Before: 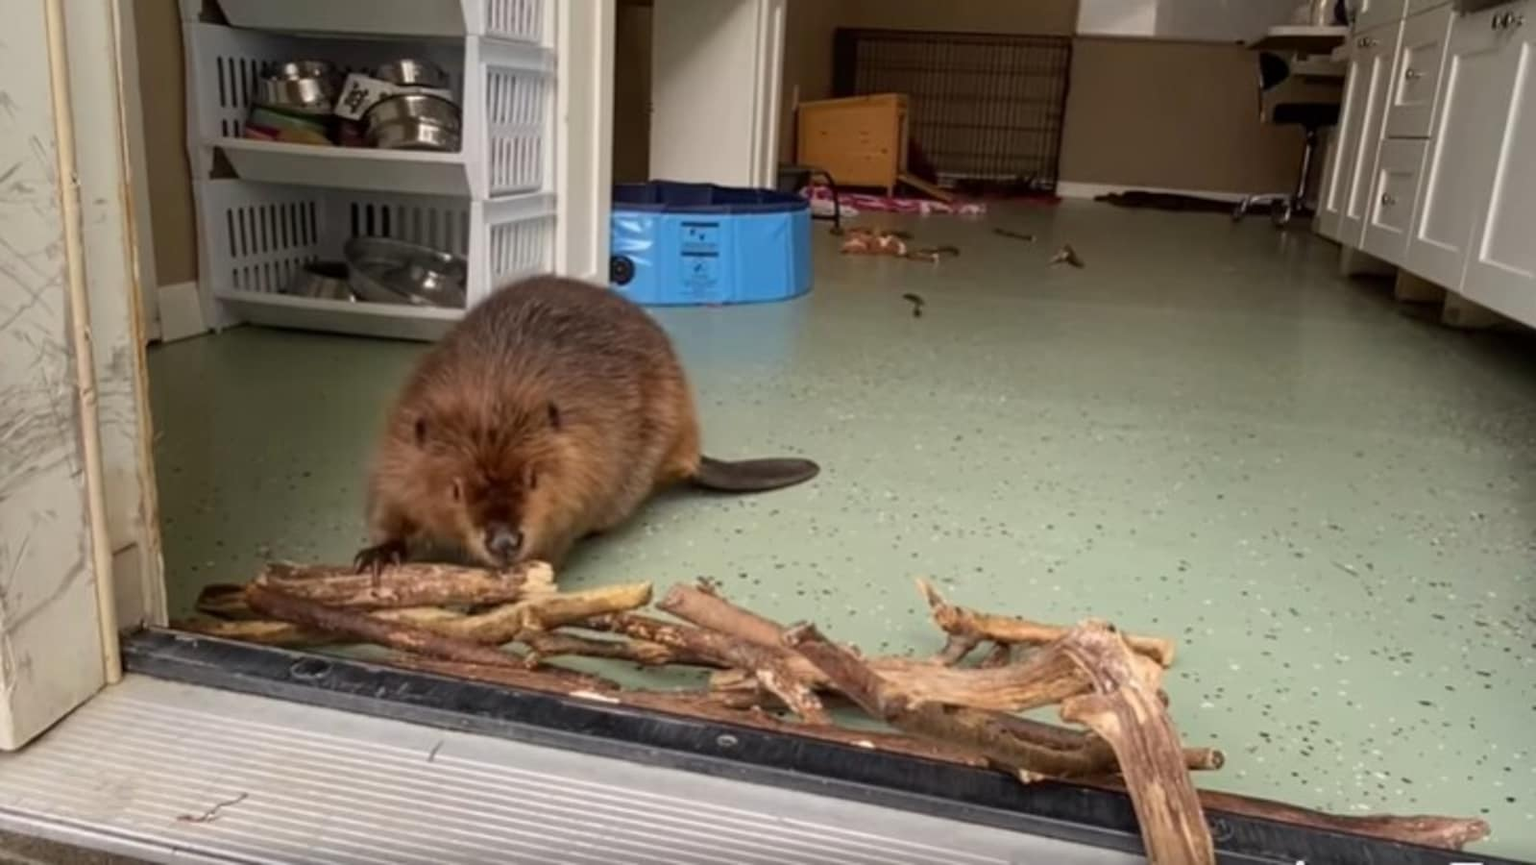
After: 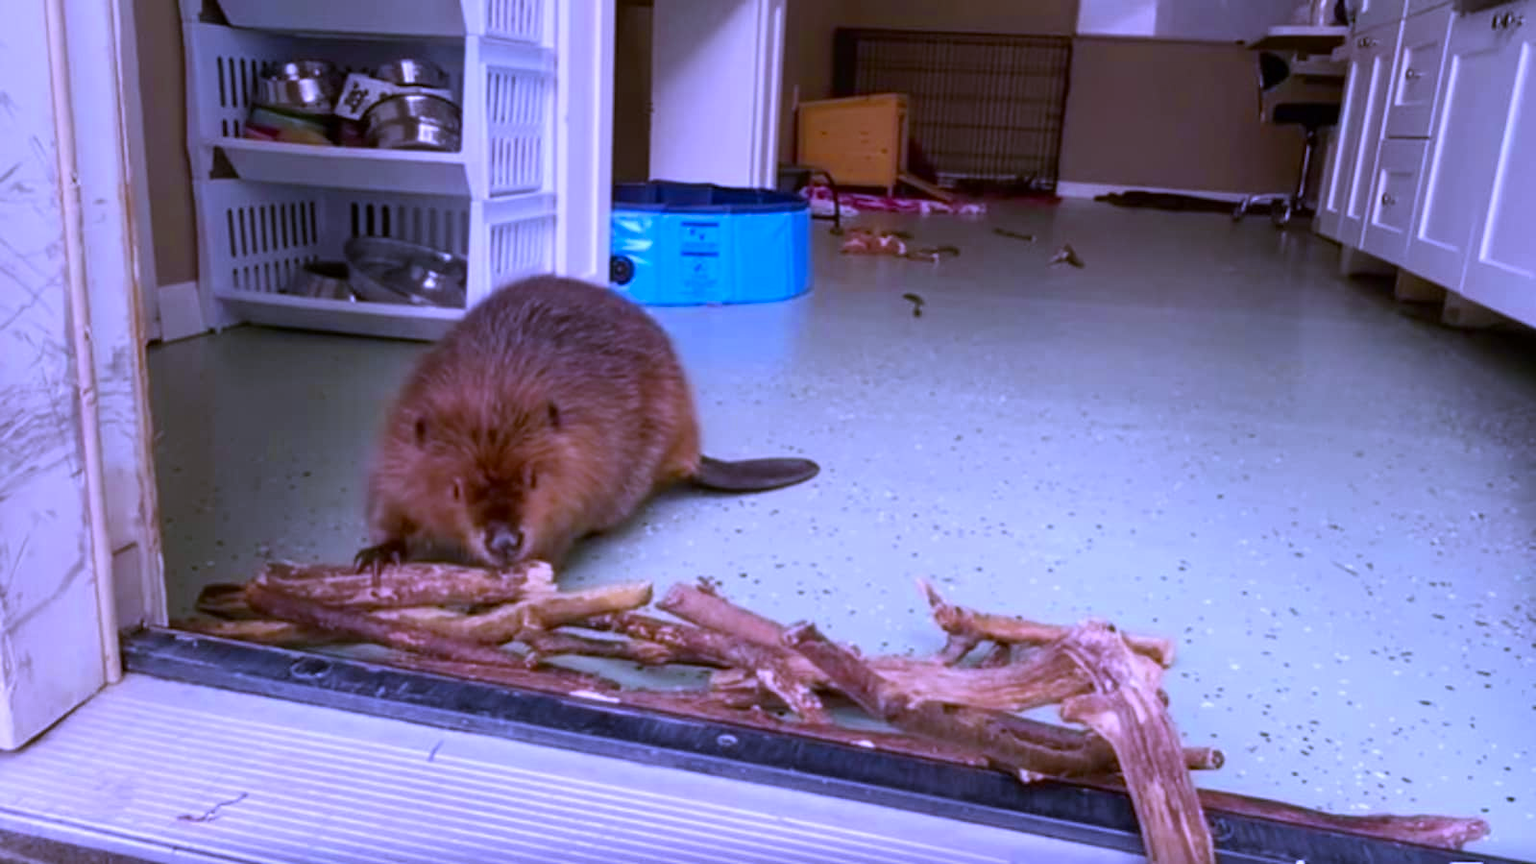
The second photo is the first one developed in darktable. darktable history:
contrast brightness saturation: saturation -0.05
white balance: red 0.98, blue 1.61
tone equalizer: on, module defaults
color zones: curves: ch0 [(0.004, 0.305) (0.261, 0.623) (0.389, 0.399) (0.708, 0.571) (0.947, 0.34)]; ch1 [(0.025, 0.645) (0.229, 0.584) (0.326, 0.551) (0.484, 0.262) (0.757, 0.643)]
